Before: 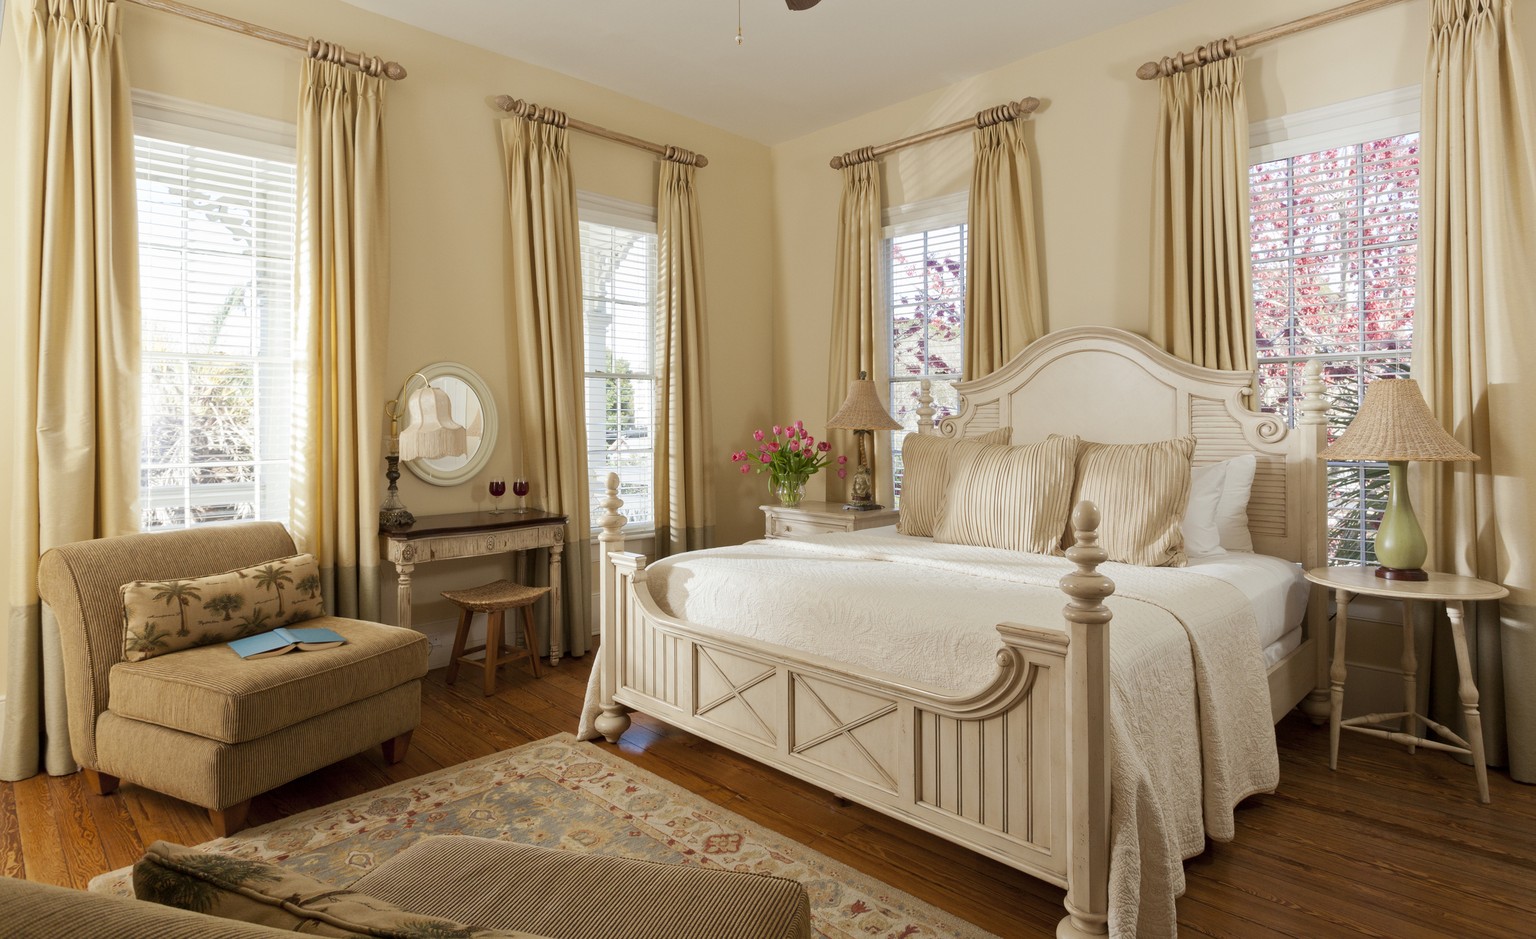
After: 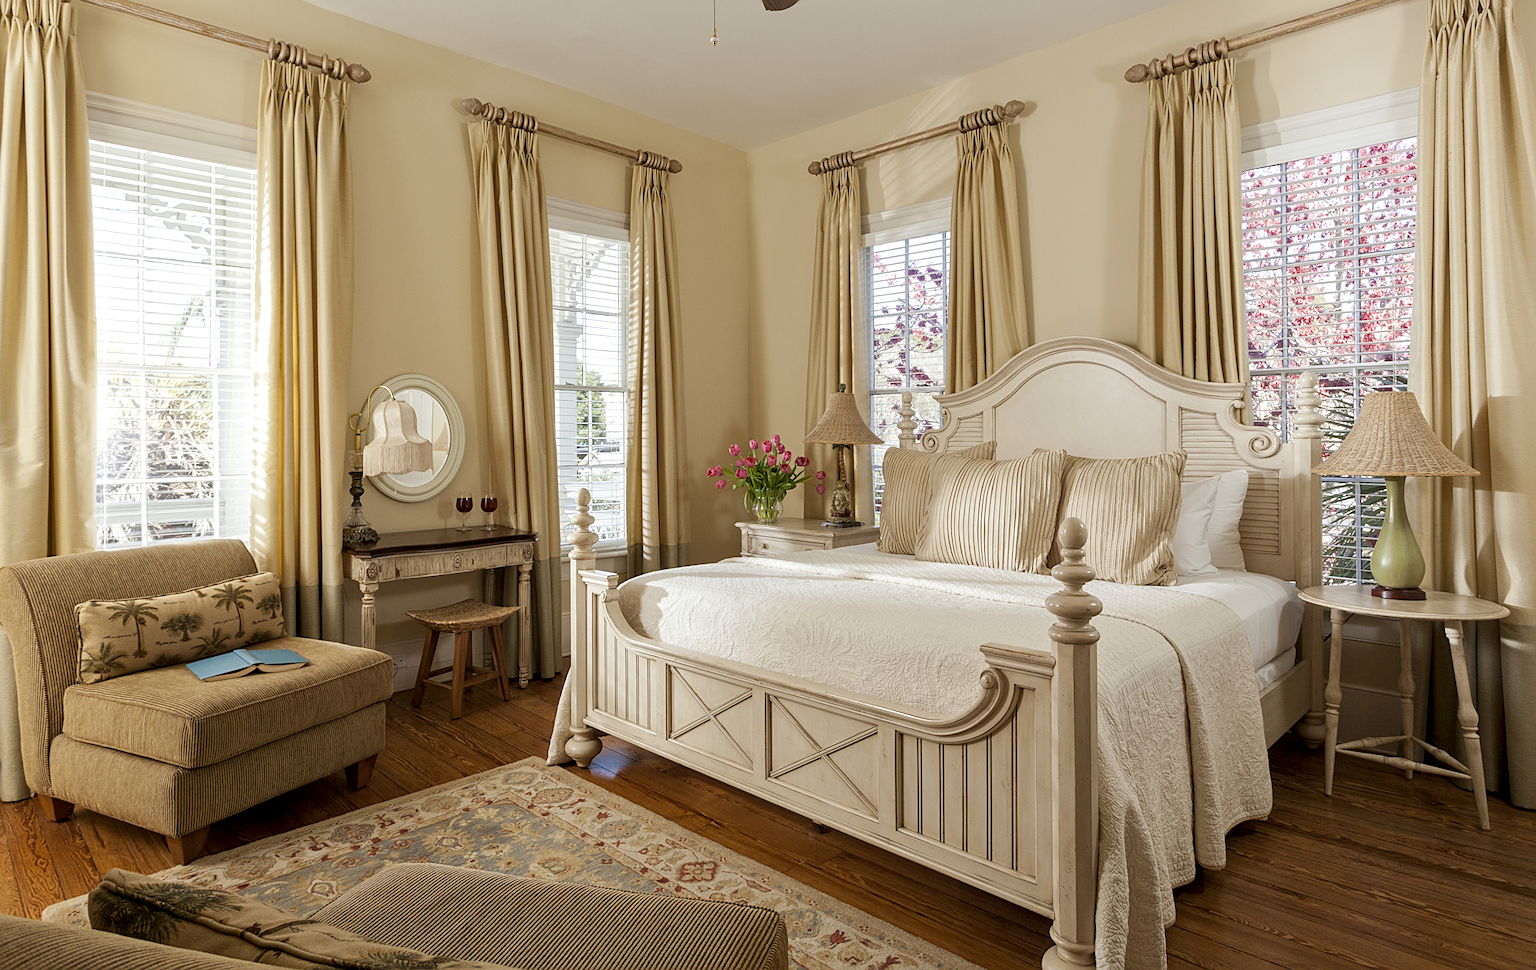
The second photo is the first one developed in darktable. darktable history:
sharpen: on, module defaults
crop and rotate: left 3.172%
local contrast: on, module defaults
